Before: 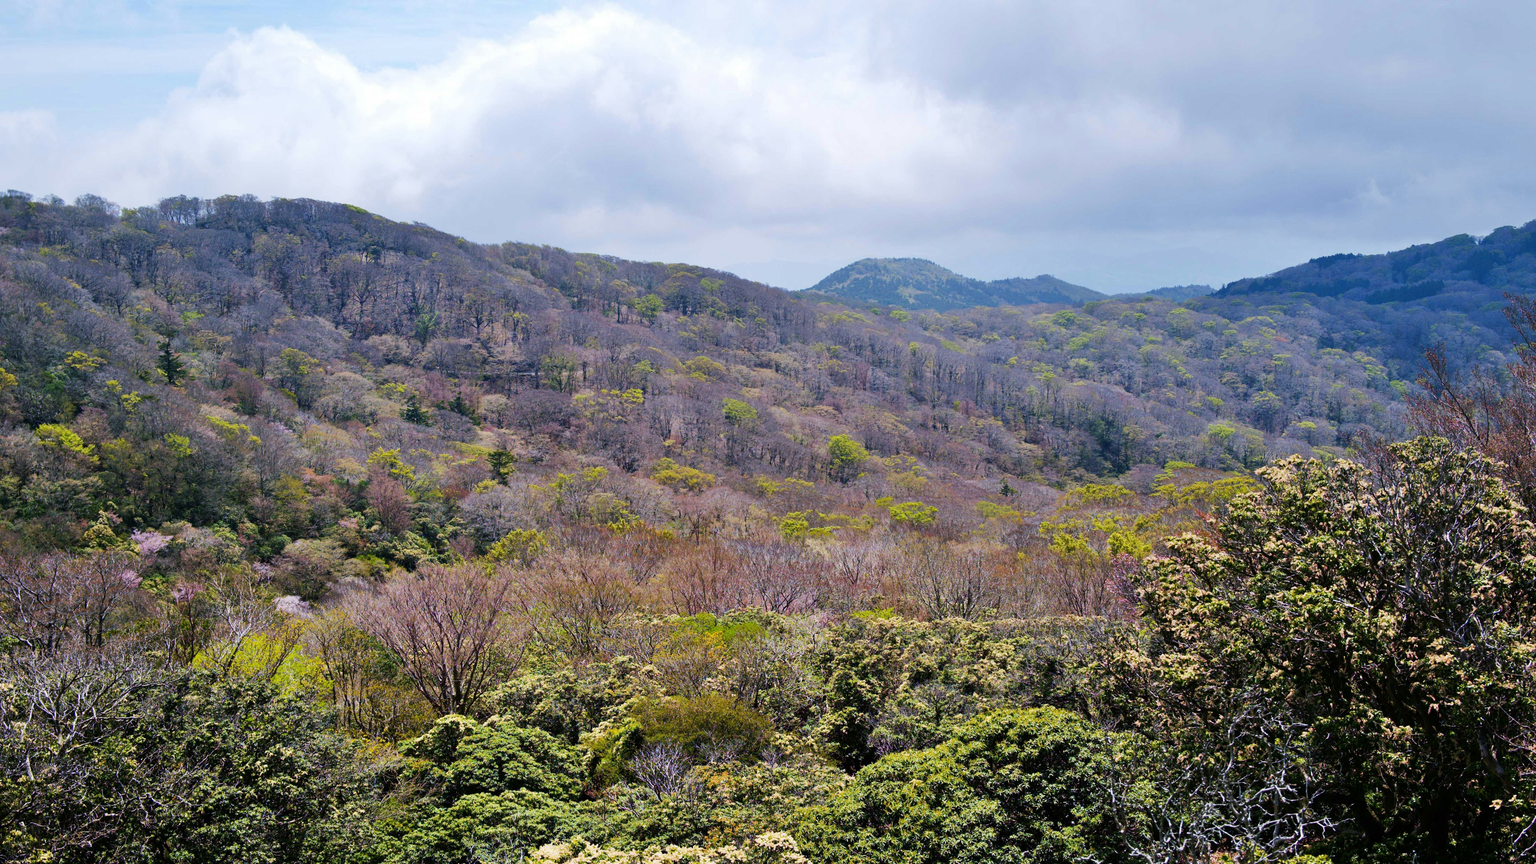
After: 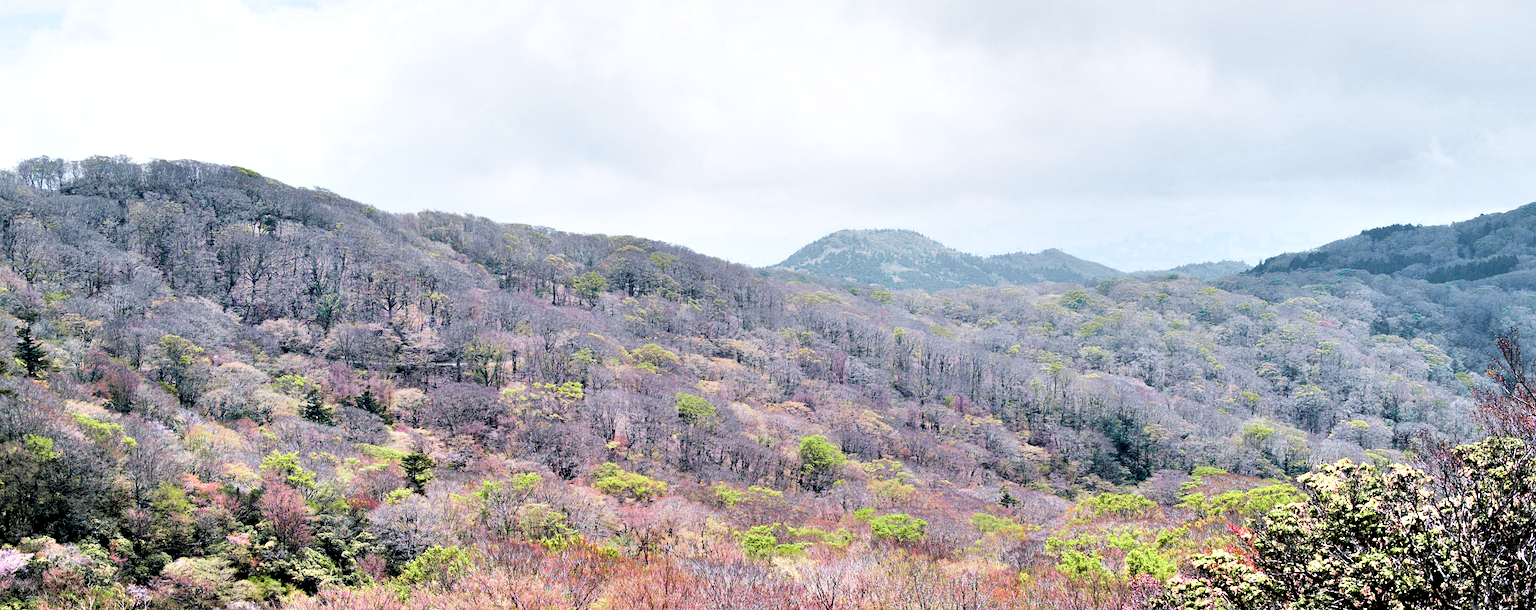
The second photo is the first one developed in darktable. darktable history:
filmic rgb: black relative exposure -7.65 EV, white relative exposure 4.56 EV, threshold 2.96 EV, hardness 3.61, contrast 1.06, enable highlight reconstruction true
exposure: exposure 1.092 EV, compensate highlight preservation false
tone curve: curves: ch0 [(0, 0) (0.003, 0.026) (0.011, 0.024) (0.025, 0.022) (0.044, 0.031) (0.069, 0.067) (0.1, 0.094) (0.136, 0.102) (0.177, 0.14) (0.224, 0.189) (0.277, 0.238) (0.335, 0.325) (0.399, 0.379) (0.468, 0.453) (0.543, 0.528) (0.623, 0.609) (0.709, 0.695) (0.801, 0.793) (0.898, 0.898) (1, 1)], color space Lab, independent channels, preserve colors none
crop and rotate: left 9.412%, top 7.212%, right 4.946%, bottom 32.289%
local contrast: highlights 186%, shadows 146%, detail 140%, midtone range 0.254
sharpen: radius 1.253, amount 0.292, threshold 0.089
color zones: curves: ch0 [(0, 0.533) (0.126, 0.533) (0.234, 0.533) (0.368, 0.357) (0.5, 0.5) (0.625, 0.5) (0.74, 0.637) (0.875, 0.5)]; ch1 [(0.004, 0.708) (0.129, 0.662) (0.25, 0.5) (0.375, 0.331) (0.496, 0.396) (0.625, 0.649) (0.739, 0.26) (0.875, 0.5) (1, 0.478)]; ch2 [(0, 0.409) (0.132, 0.403) (0.236, 0.558) (0.379, 0.448) (0.5, 0.5) (0.625, 0.5) (0.691, 0.39) (0.875, 0.5)]
